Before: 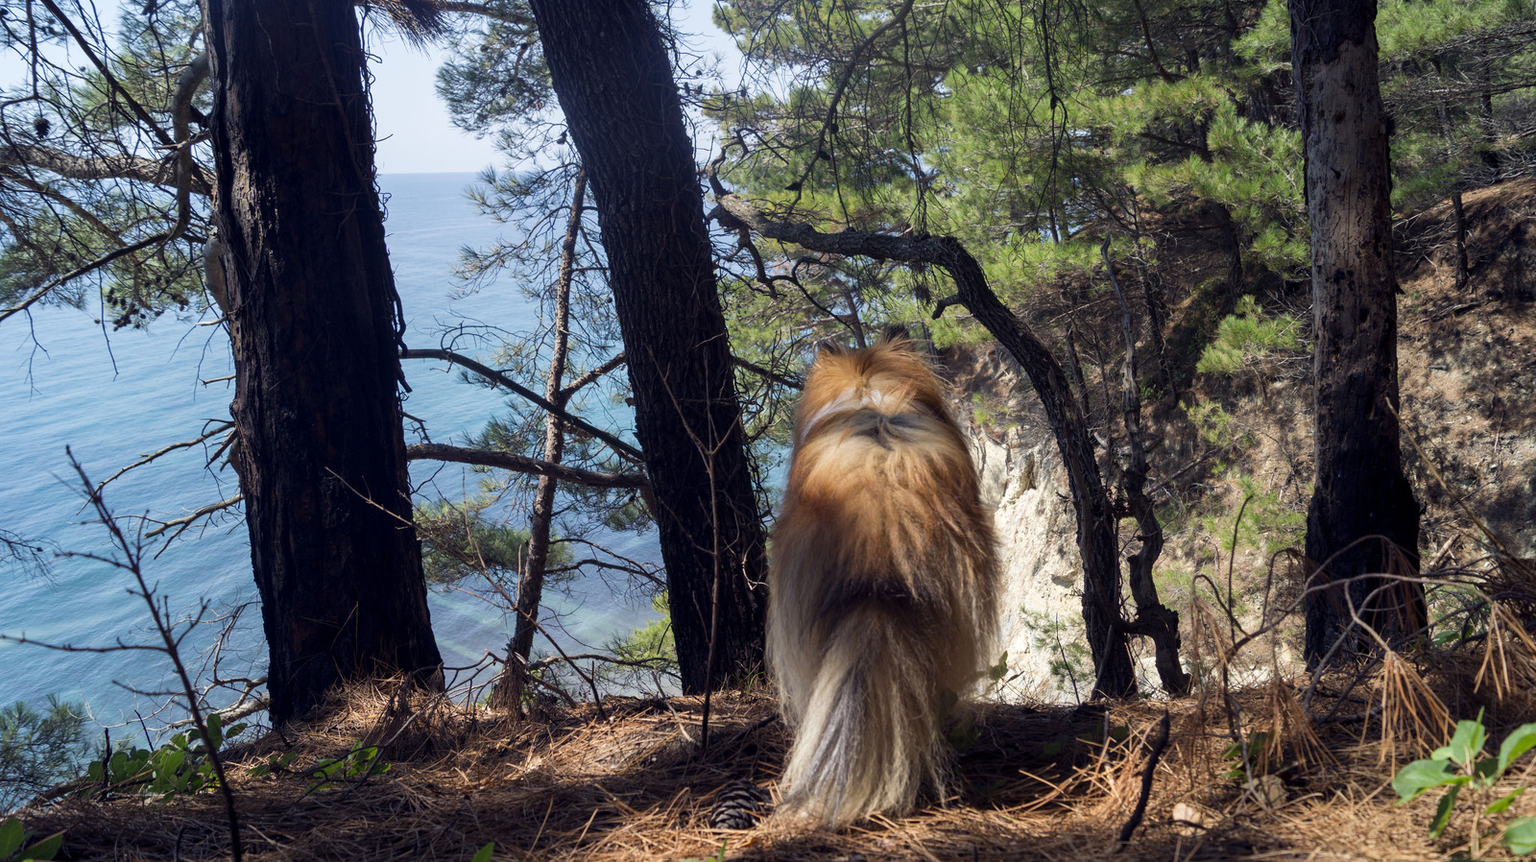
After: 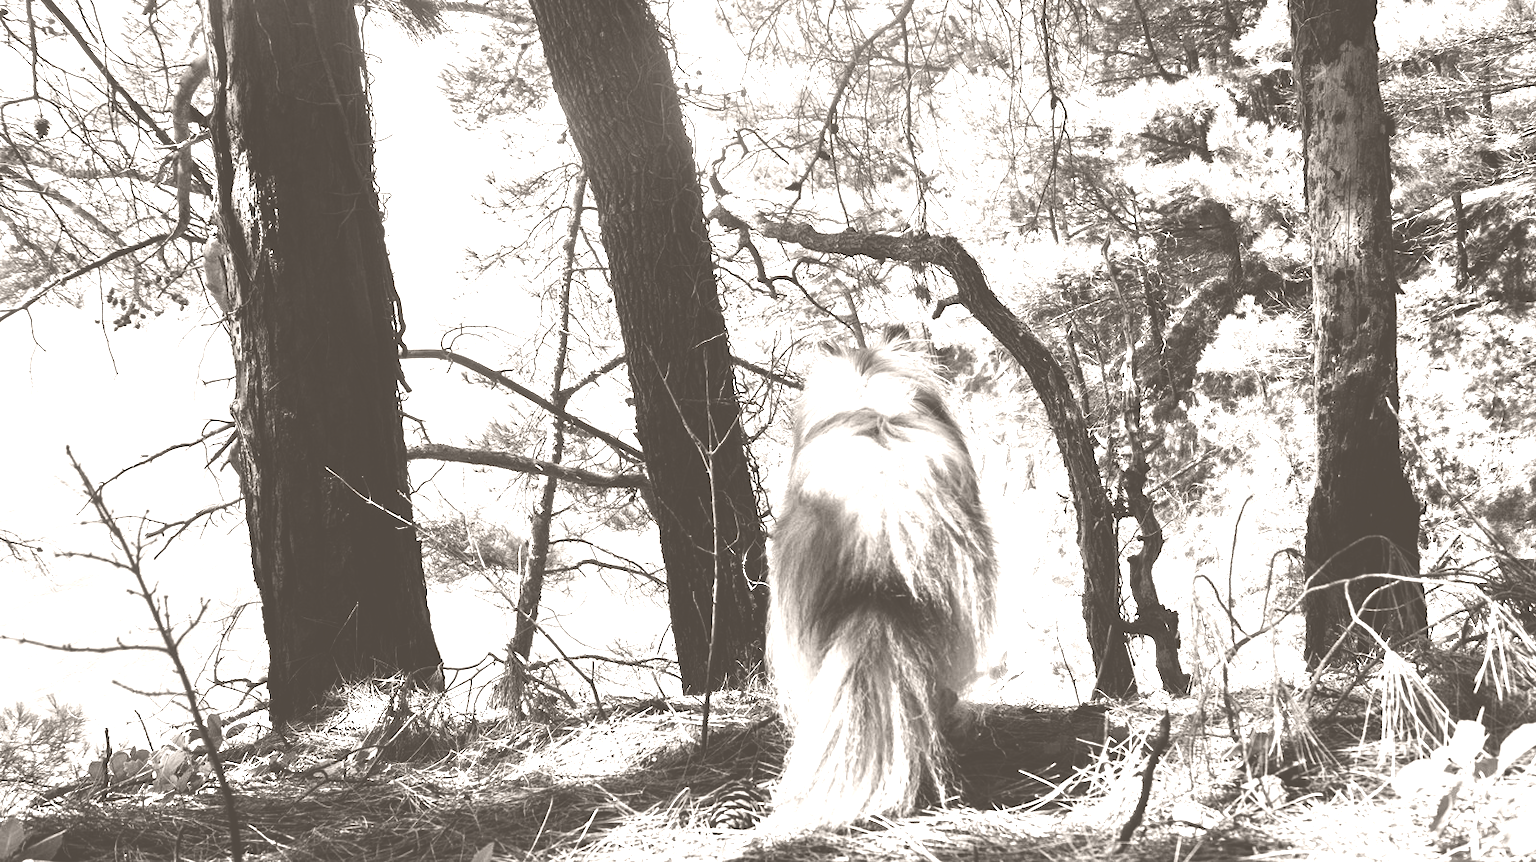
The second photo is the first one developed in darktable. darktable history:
colorize: hue 34.49°, saturation 35.33%, source mix 100%, lightness 55%, version 1
tone equalizer: -7 EV 0.15 EV, -6 EV 0.6 EV, -5 EV 1.15 EV, -4 EV 1.33 EV, -3 EV 1.15 EV, -2 EV 0.6 EV, -1 EV 0.15 EV, mask exposure compensation -0.5 EV
contrast brightness saturation: contrast 0.4, brightness 0.05, saturation 0.25
